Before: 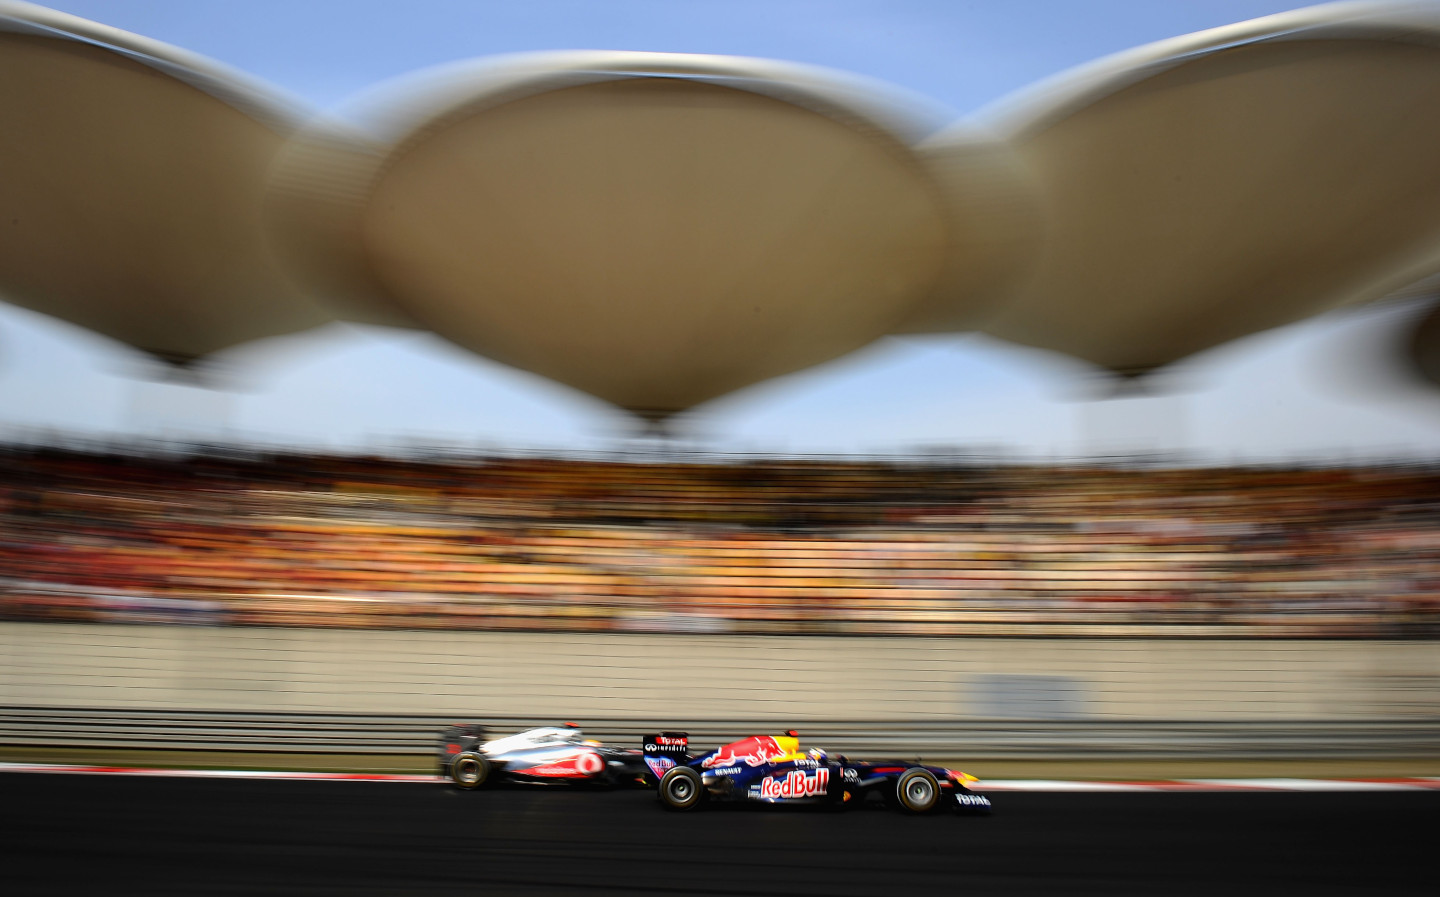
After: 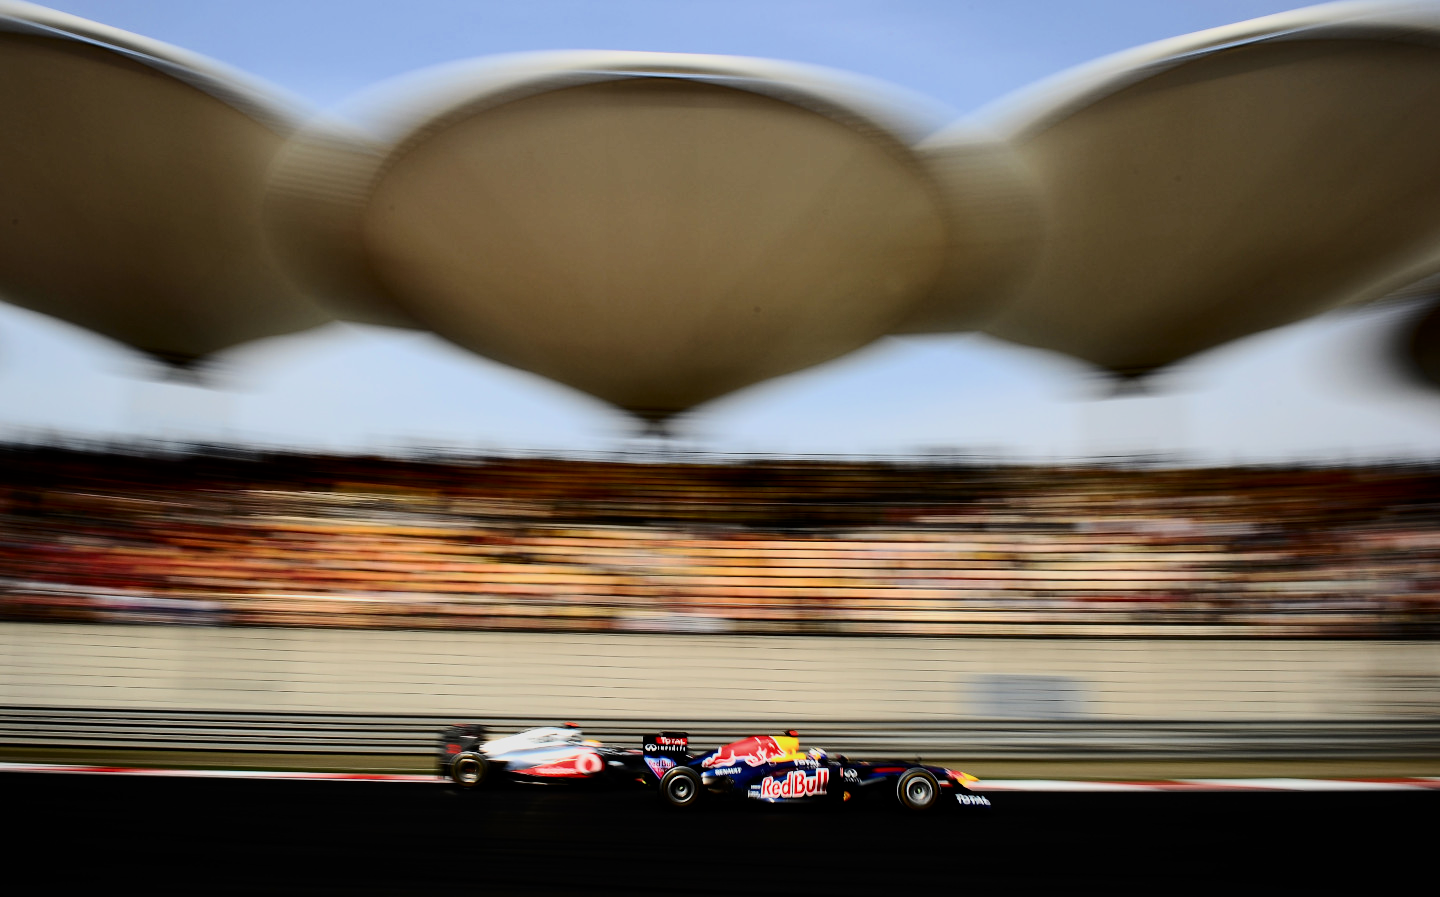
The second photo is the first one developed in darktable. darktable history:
filmic rgb: black relative exposure -7.65 EV, white relative exposure 4.56 EV, hardness 3.61, color science v6 (2022)
contrast brightness saturation: contrast 0.28
